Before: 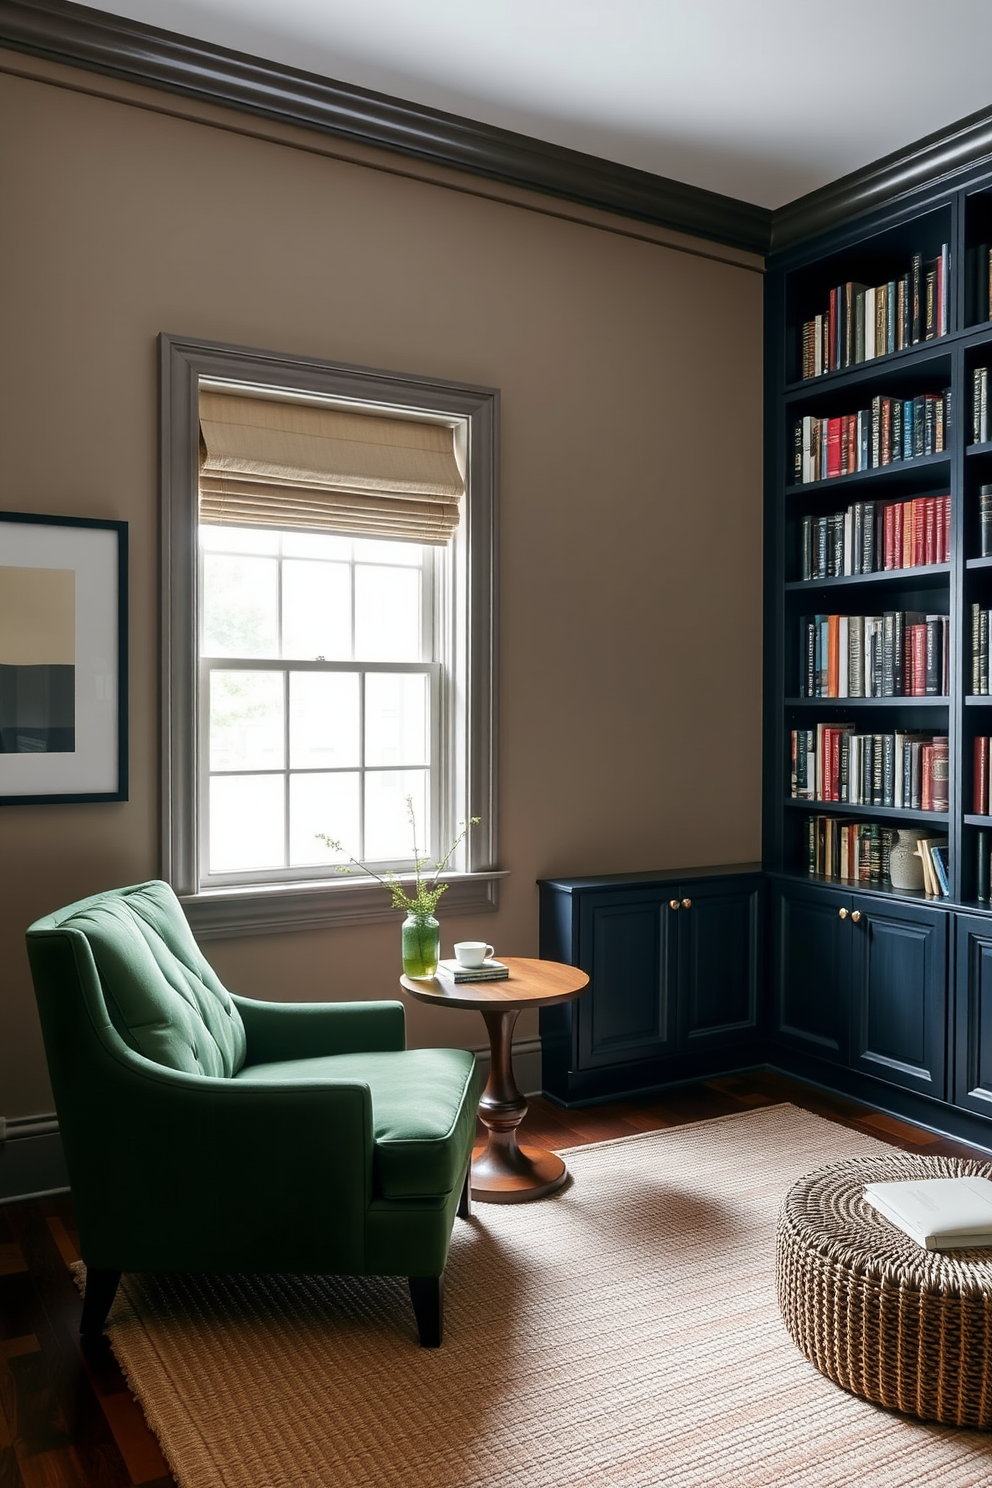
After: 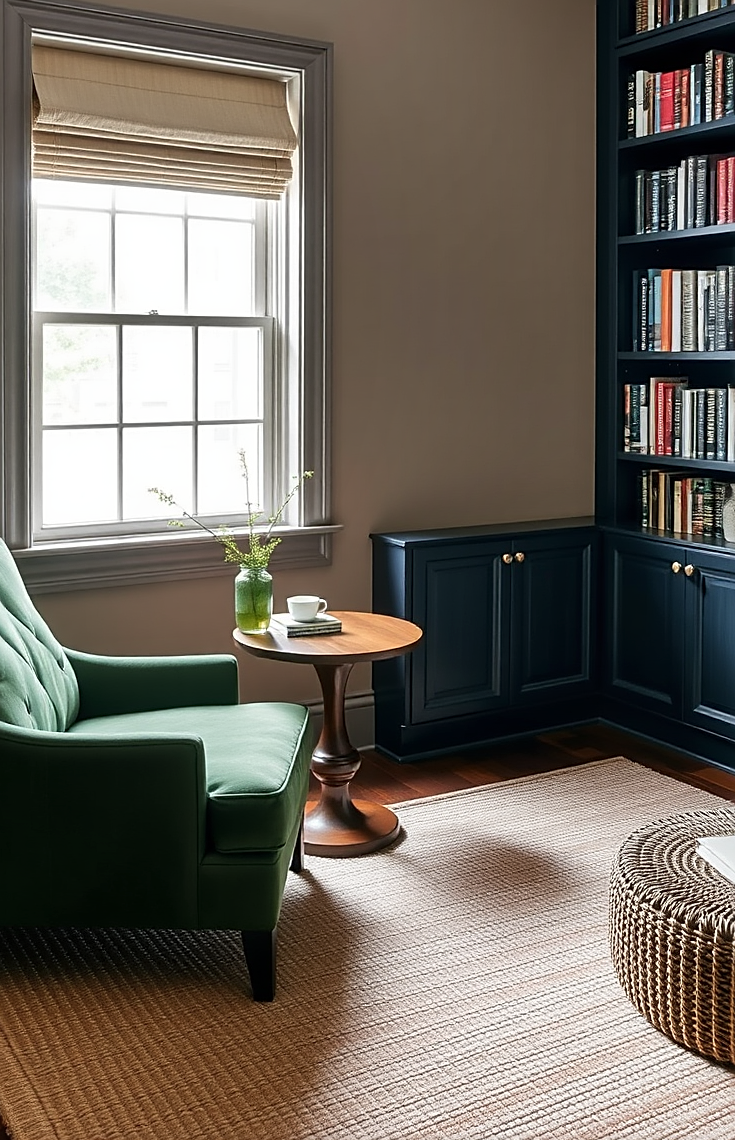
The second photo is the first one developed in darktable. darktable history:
crop: left 16.876%, top 23.284%, right 8.977%
sharpen: on, module defaults
shadows and highlights: shadows 39.27, highlights -53.79, low approximation 0.01, soften with gaussian
